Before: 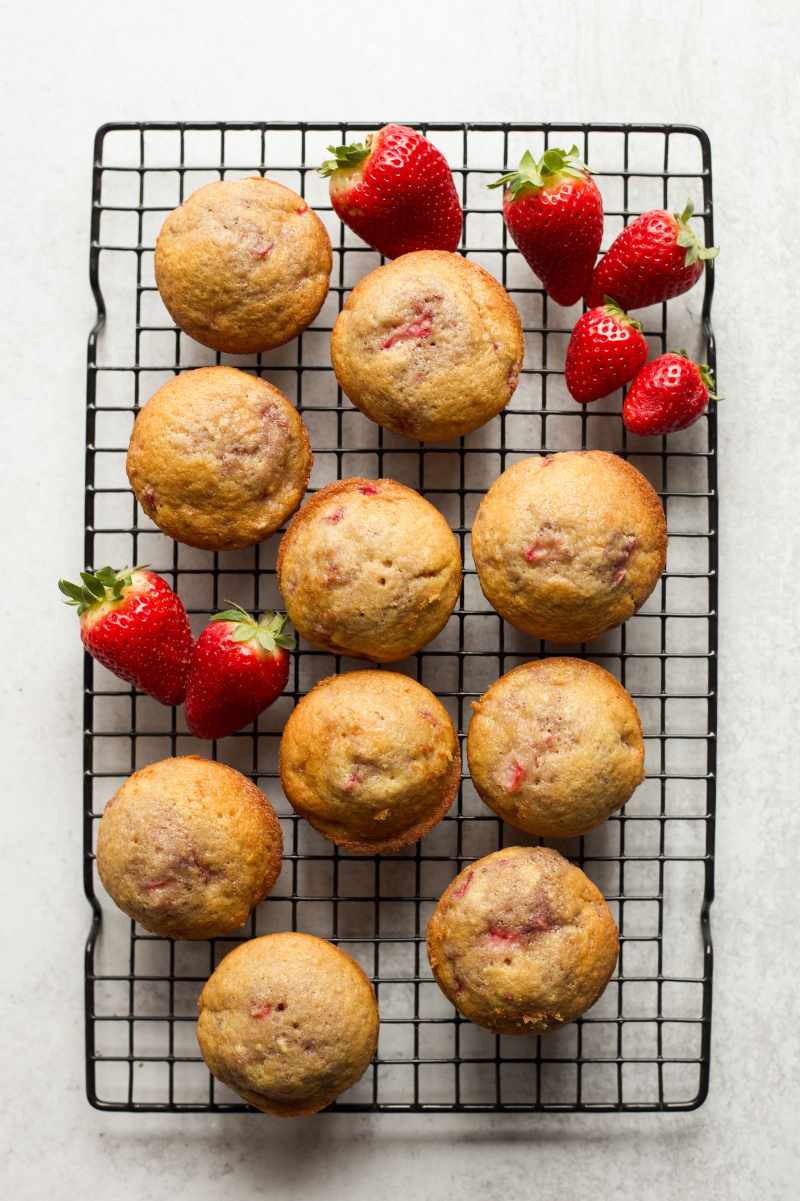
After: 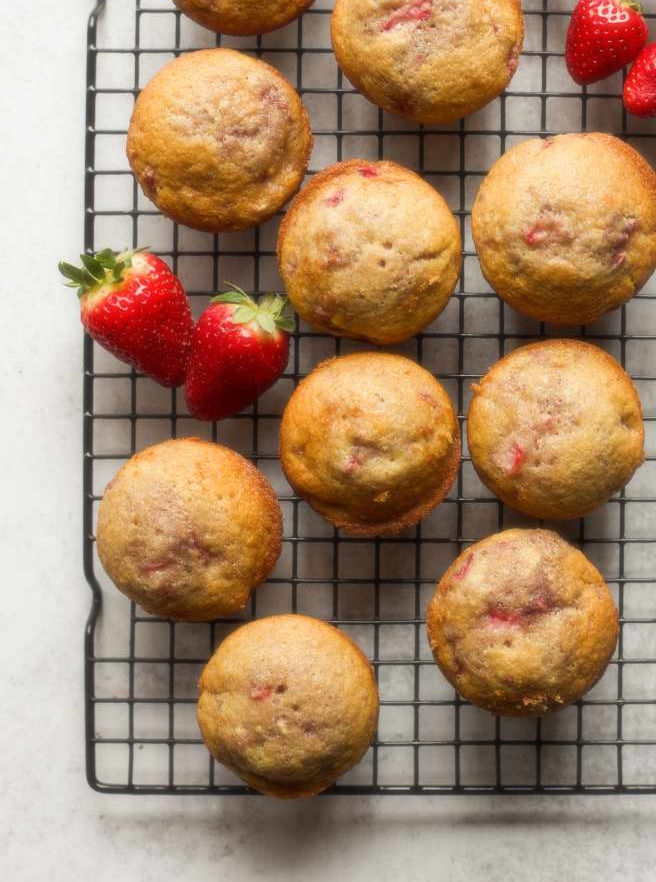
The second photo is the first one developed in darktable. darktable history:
crop: top 26.531%, right 17.959%
soften: size 19.52%, mix 20.32%
